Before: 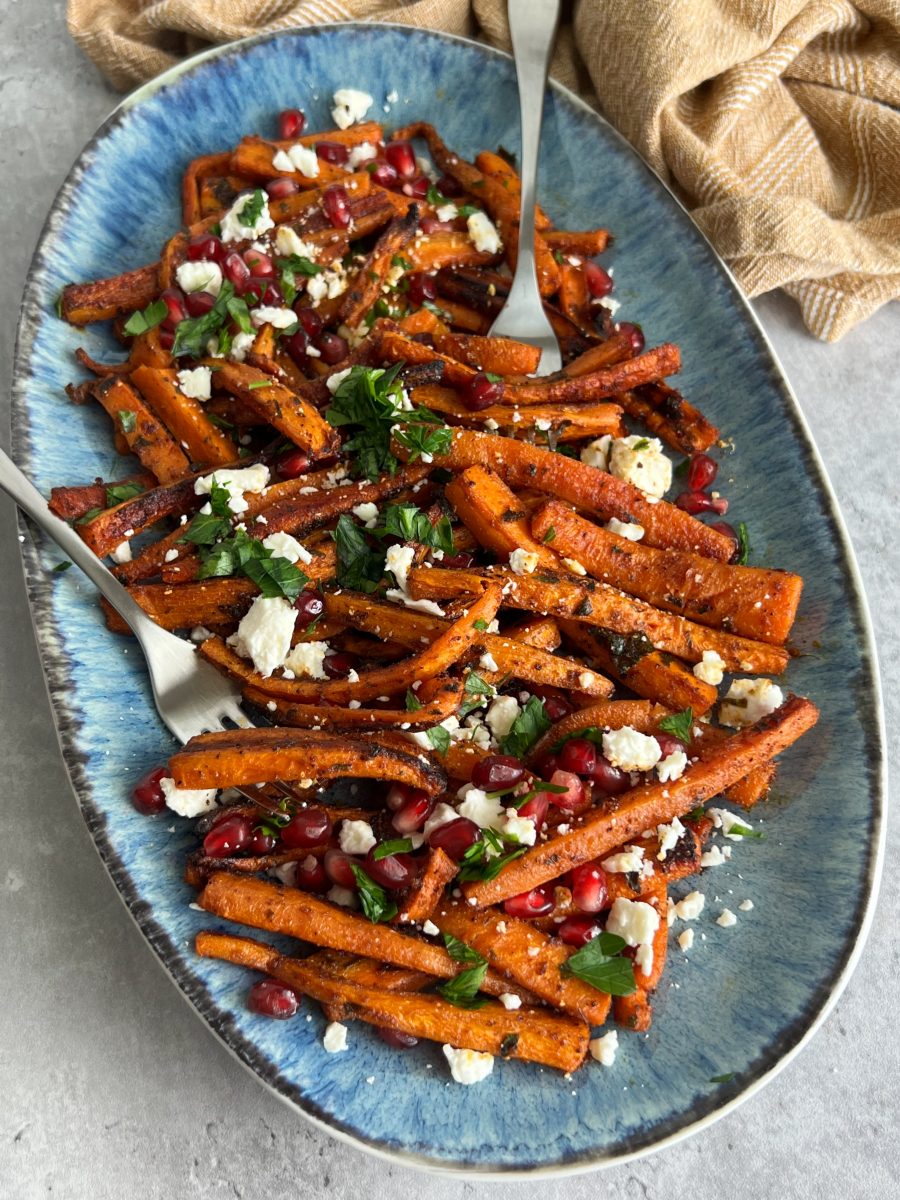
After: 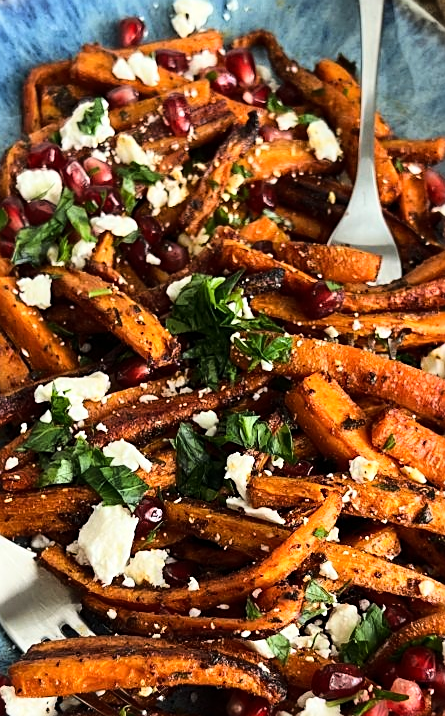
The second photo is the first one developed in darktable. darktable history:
sharpen: on, module defaults
crop: left 17.822%, top 7.728%, right 32.712%, bottom 32.602%
base curve: curves: ch0 [(0, 0) (0.036, 0.025) (0.121, 0.166) (0.206, 0.329) (0.605, 0.79) (1, 1)]
